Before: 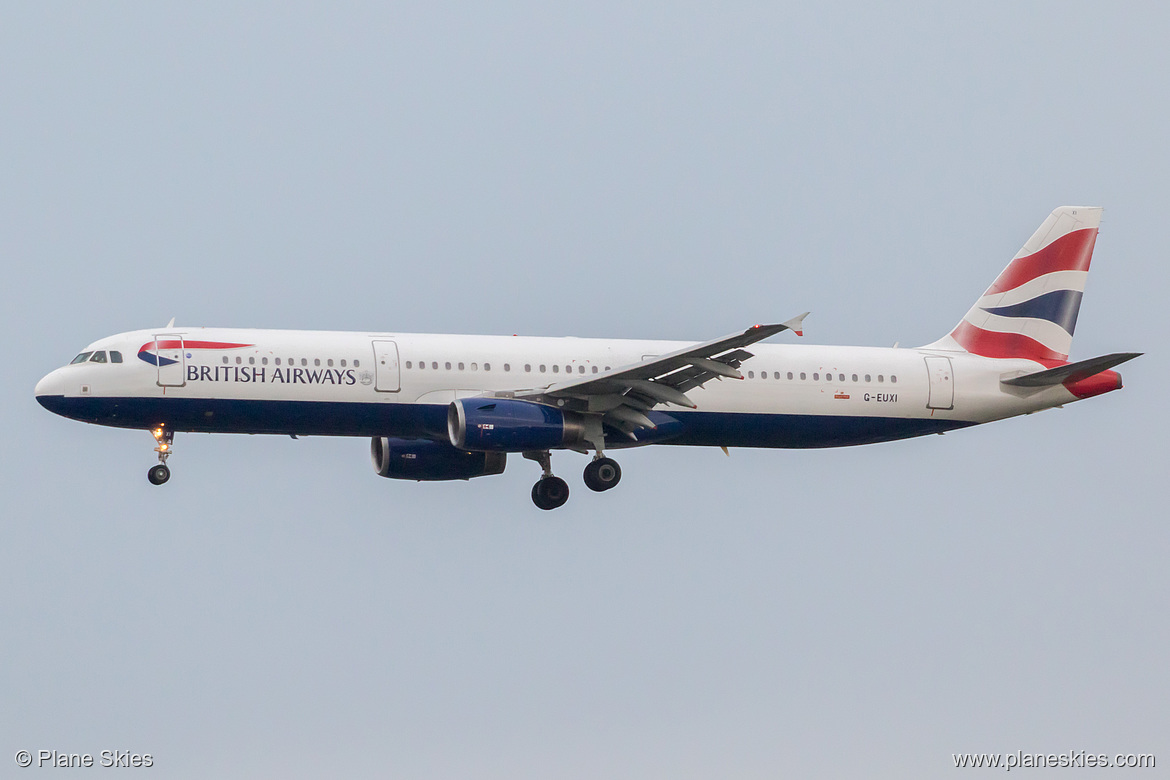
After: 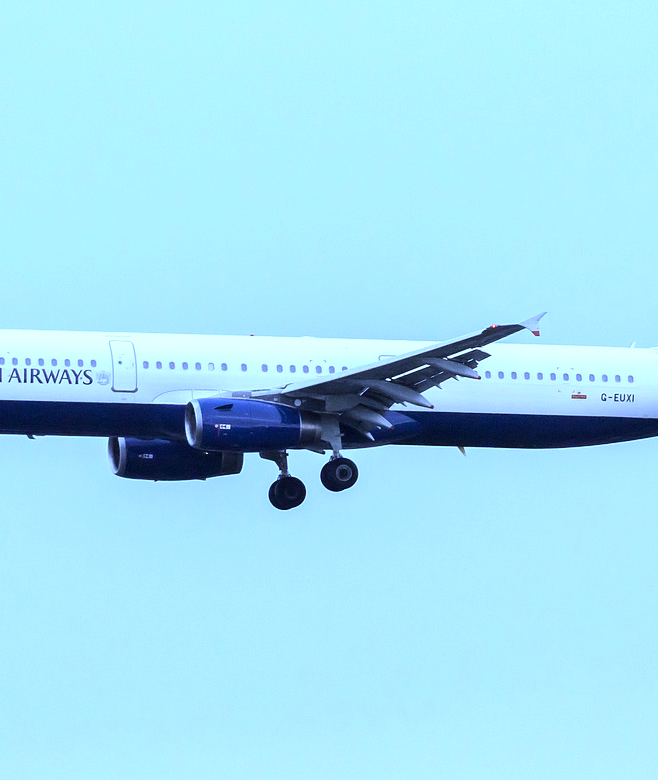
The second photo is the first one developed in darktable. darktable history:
white balance: red 0.766, blue 1.537
crop and rotate: left 22.516%, right 21.234%
tone equalizer: -8 EV -0.75 EV, -7 EV -0.7 EV, -6 EV -0.6 EV, -5 EV -0.4 EV, -3 EV 0.4 EV, -2 EV 0.6 EV, -1 EV 0.7 EV, +0 EV 0.75 EV, edges refinement/feathering 500, mask exposure compensation -1.57 EV, preserve details no
